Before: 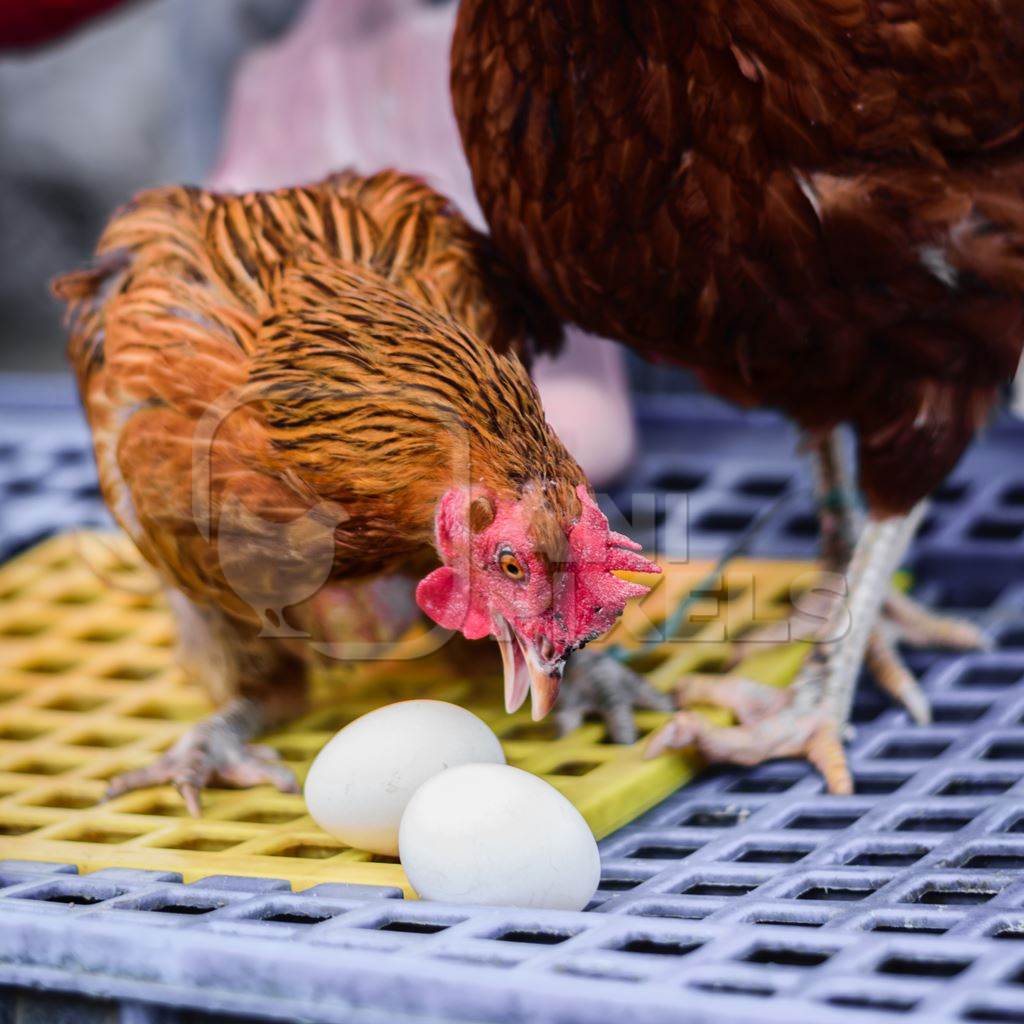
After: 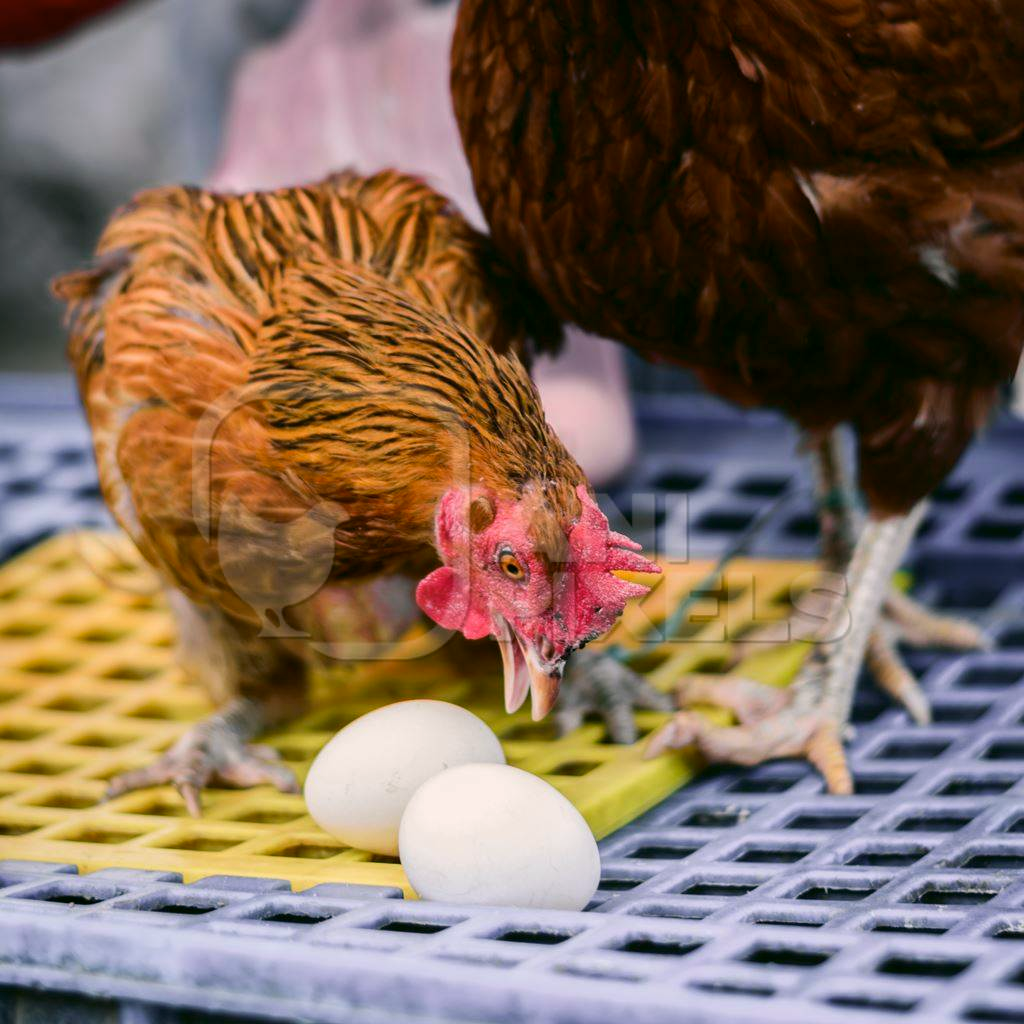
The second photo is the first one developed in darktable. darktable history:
color correction: highlights a* 4.3, highlights b* 4.95, shadows a* -7.19, shadows b* 4.96
